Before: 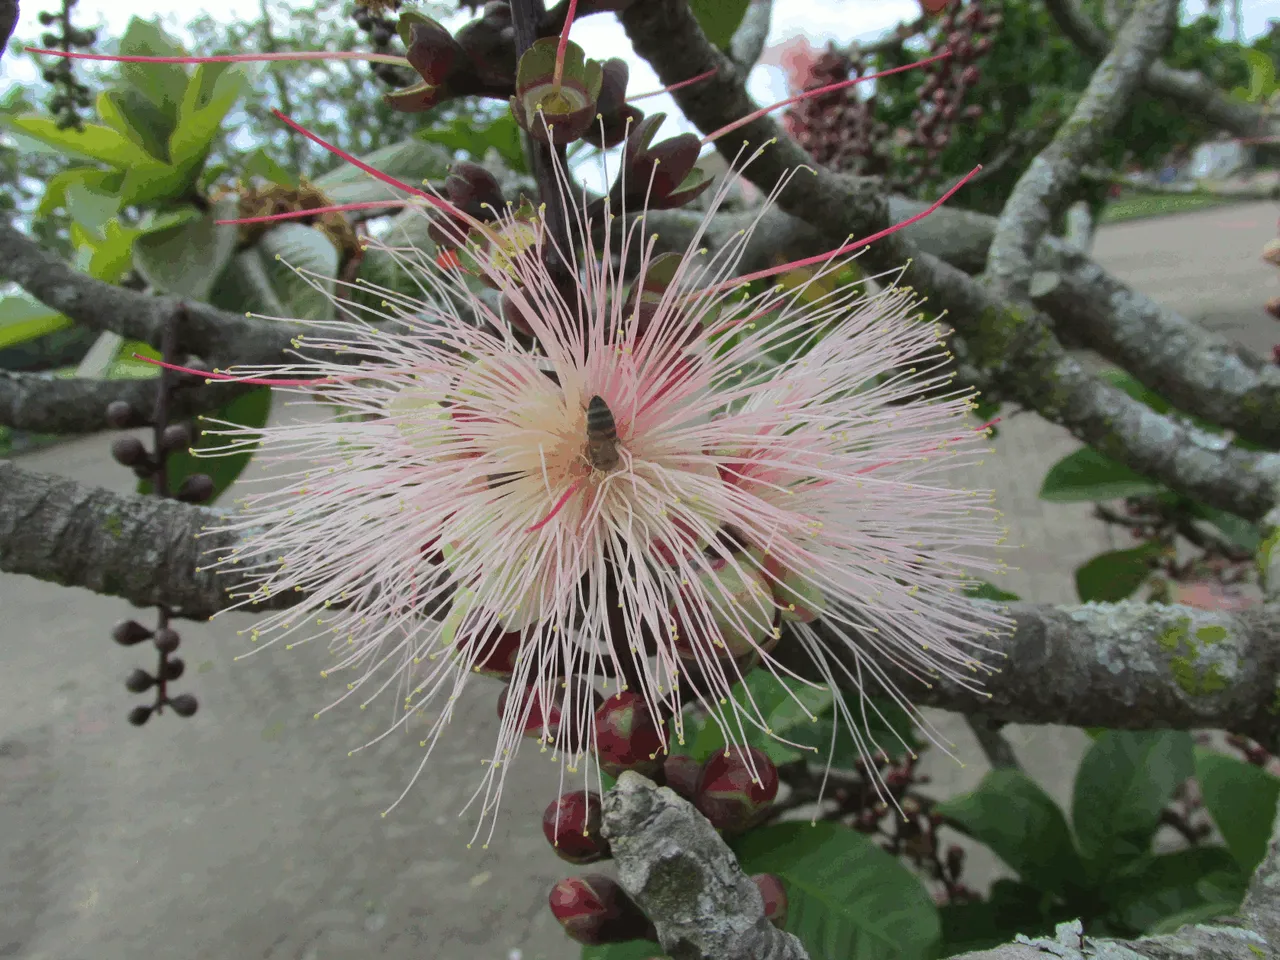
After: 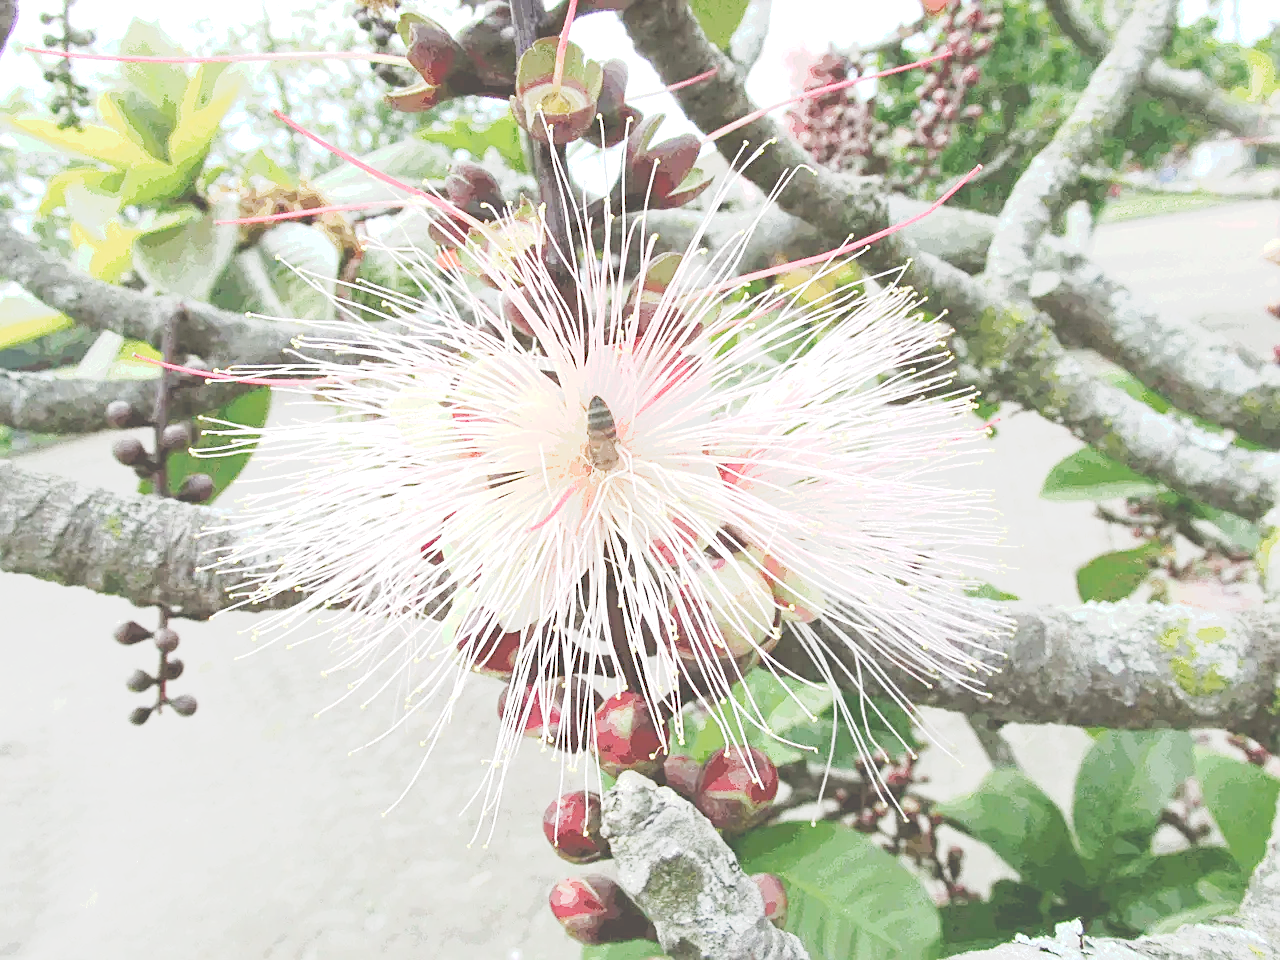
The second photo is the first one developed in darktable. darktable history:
sharpen: on, module defaults
exposure: black level correction 0, exposure 1.2 EV, compensate highlight preservation false
tone curve: curves: ch0 [(0, 0) (0.003, 0.202) (0.011, 0.205) (0.025, 0.222) (0.044, 0.258) (0.069, 0.298) (0.1, 0.321) (0.136, 0.333) (0.177, 0.38) (0.224, 0.439) (0.277, 0.51) (0.335, 0.594) (0.399, 0.675) (0.468, 0.743) (0.543, 0.805) (0.623, 0.861) (0.709, 0.905) (0.801, 0.931) (0.898, 0.941) (1, 1)], preserve colors none
